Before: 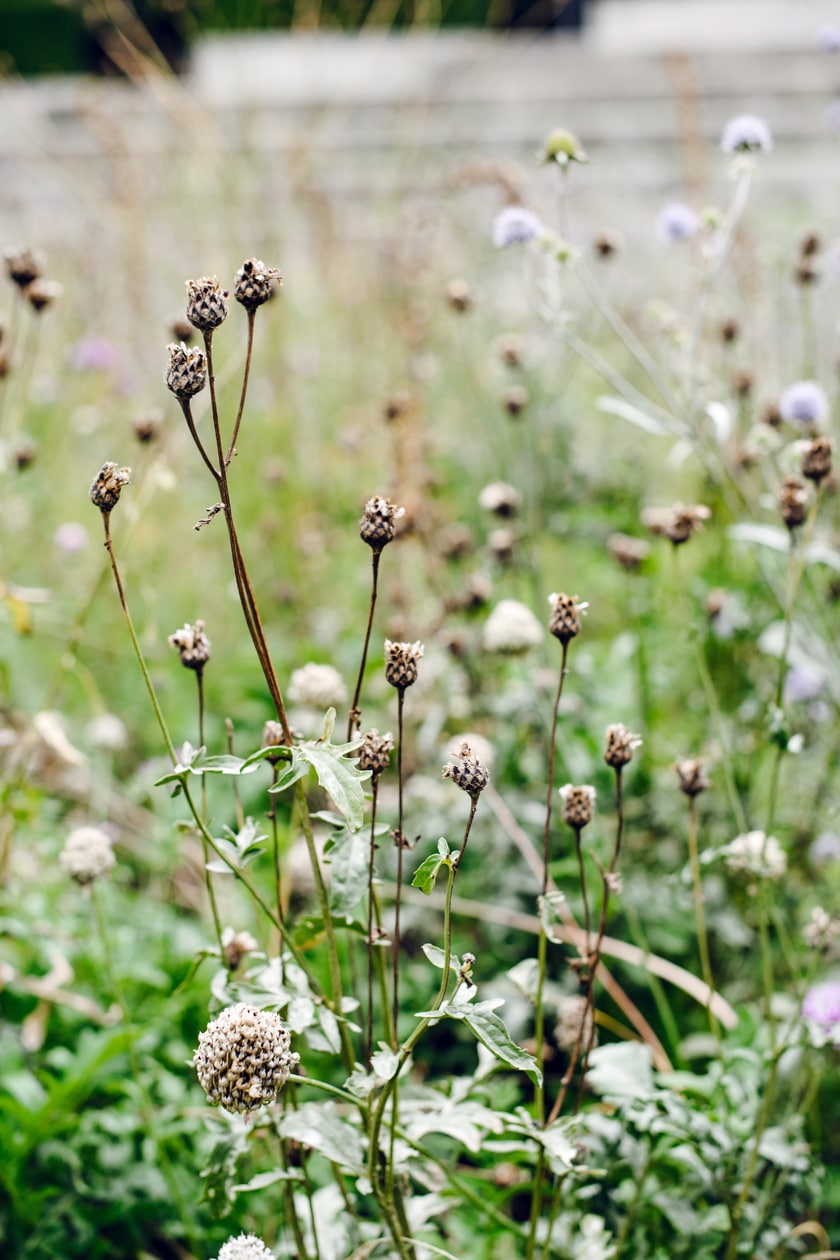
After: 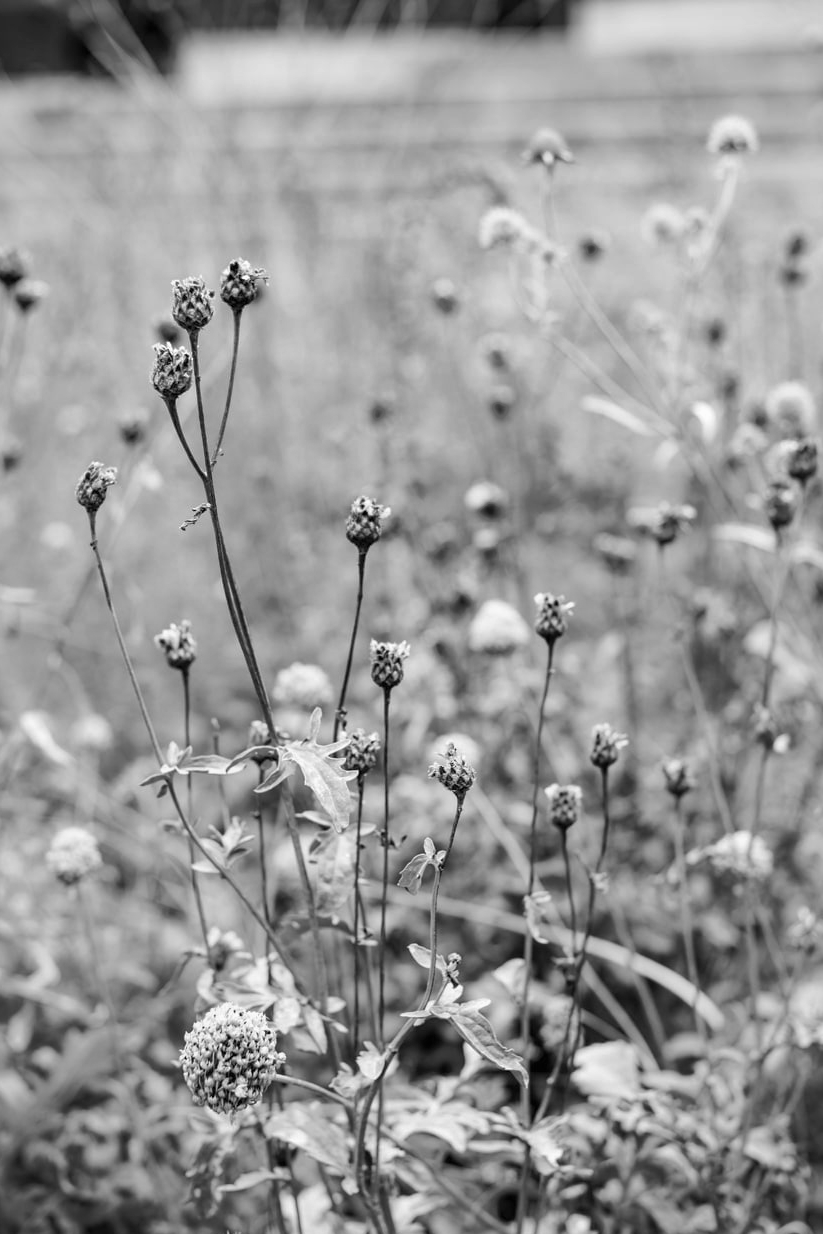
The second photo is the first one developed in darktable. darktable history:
exposure: compensate highlight preservation false
shadows and highlights: on, module defaults
monochrome: a 16.06, b 15.48, size 1
crop: left 1.743%, right 0.268%, bottom 2.011%
contrast brightness saturation: contrast 0.1, brightness 0.03, saturation 0.09
